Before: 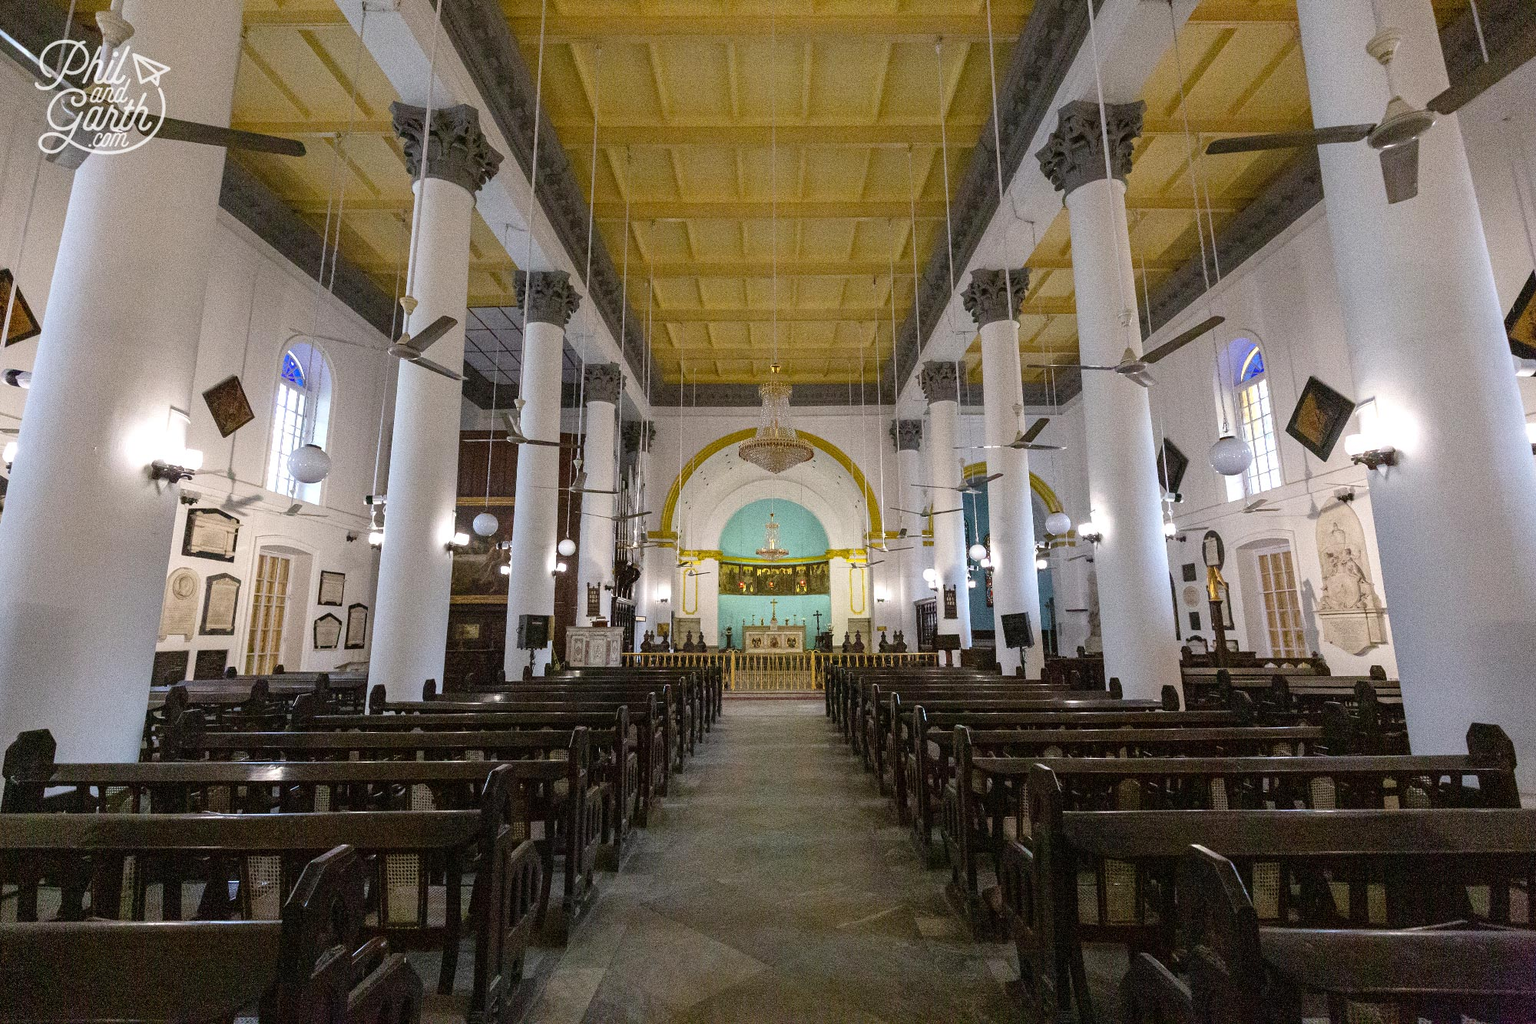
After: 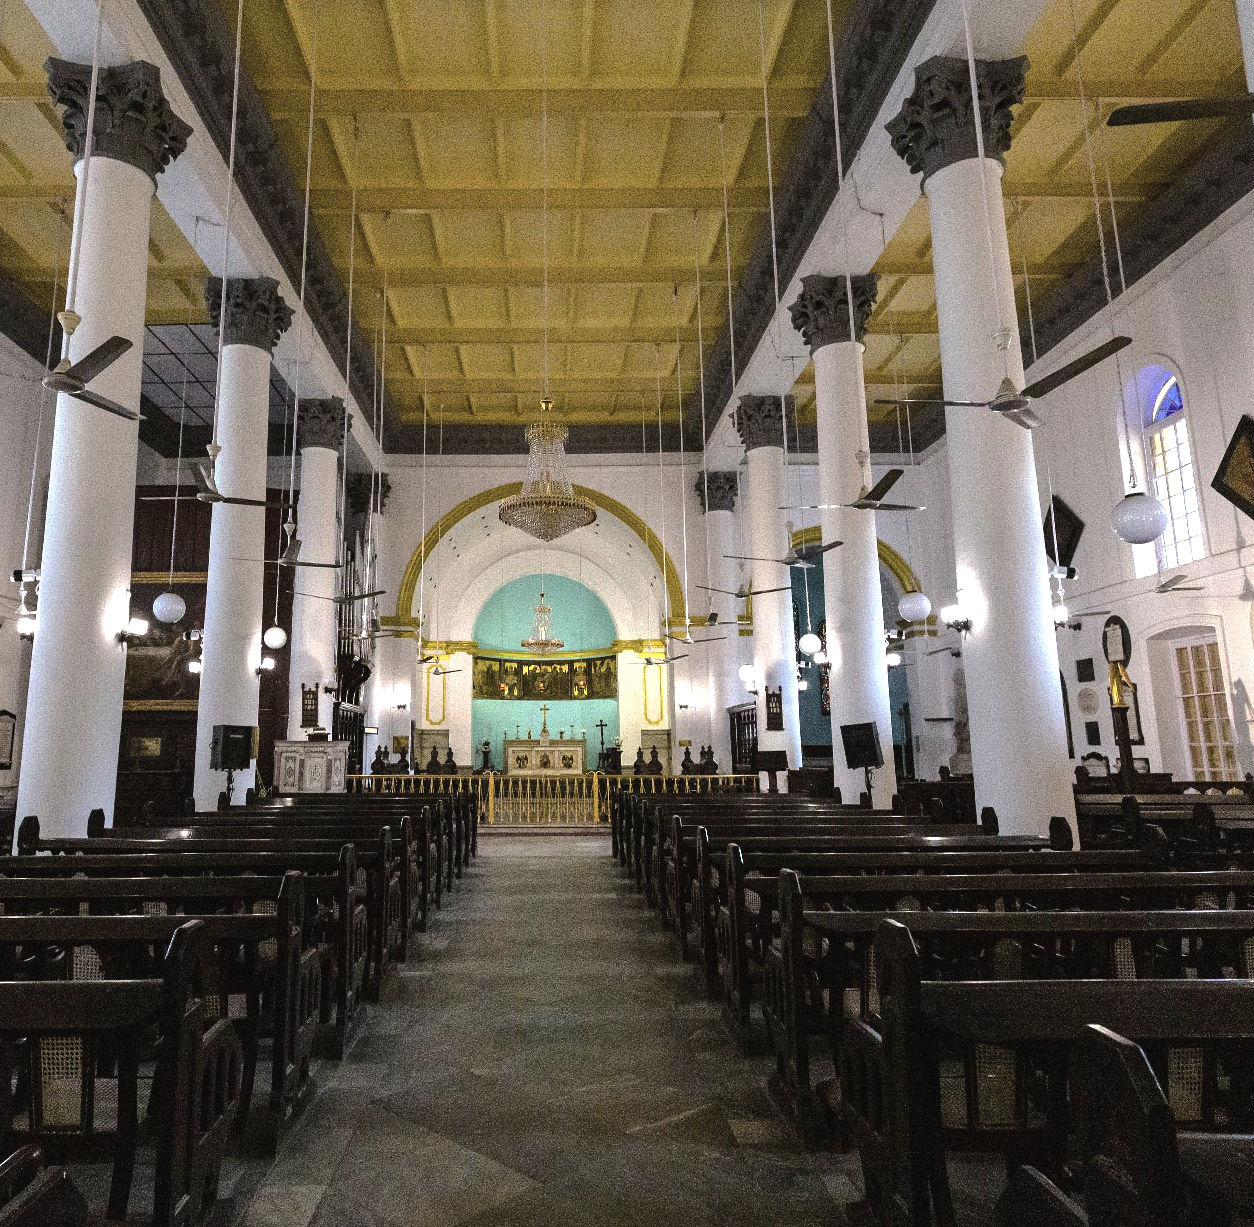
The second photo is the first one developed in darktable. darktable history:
color balance rgb: linear chroma grading › global chroma 15.427%, perceptual saturation grading › global saturation 0.196%, perceptual brilliance grading › highlights 17.889%, perceptual brilliance grading › mid-tones 30.685%, perceptual brilliance grading › shadows -30.859%, global vibrance 40.016%
base curve: curves: ch0 [(0, 0) (0.74, 0.67) (1, 1)], preserve colors none
crop and rotate: left 23.18%, top 5.636%, right 14.08%, bottom 2.293%
contrast brightness saturation: contrast -0.047, saturation -0.399
tone curve: curves: ch0 [(0, 0) (0.161, 0.144) (0.501, 0.497) (1, 1)], color space Lab, linked channels, preserve colors none
